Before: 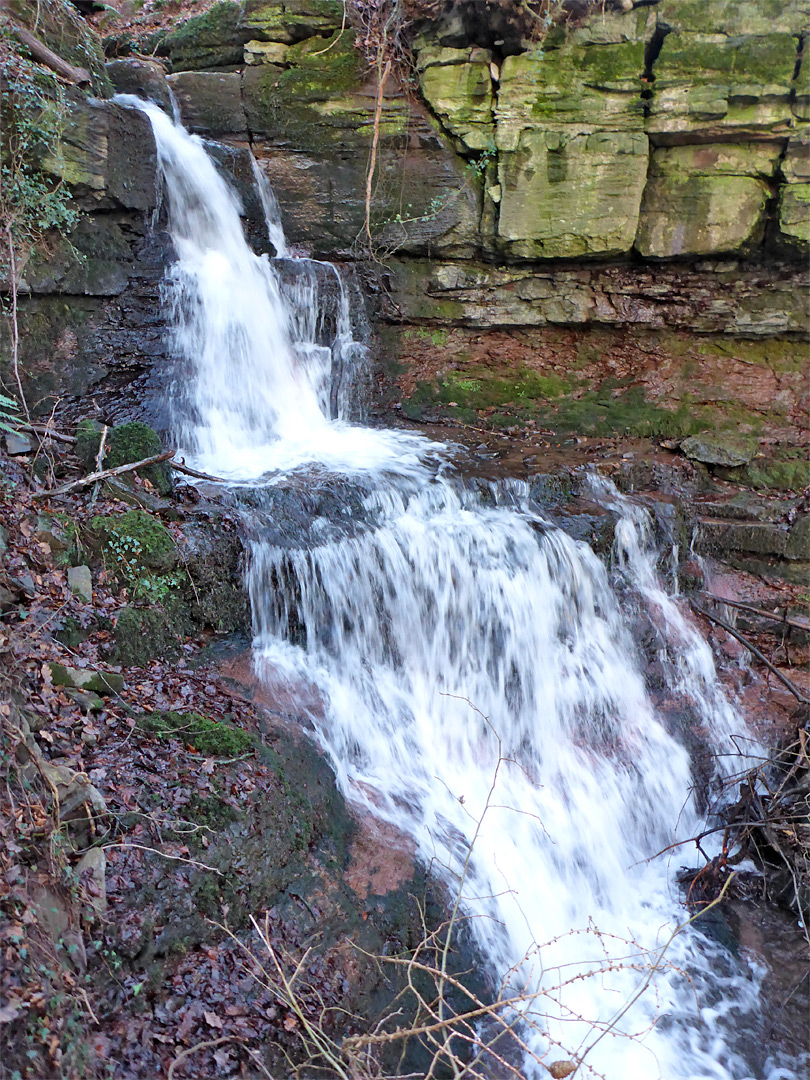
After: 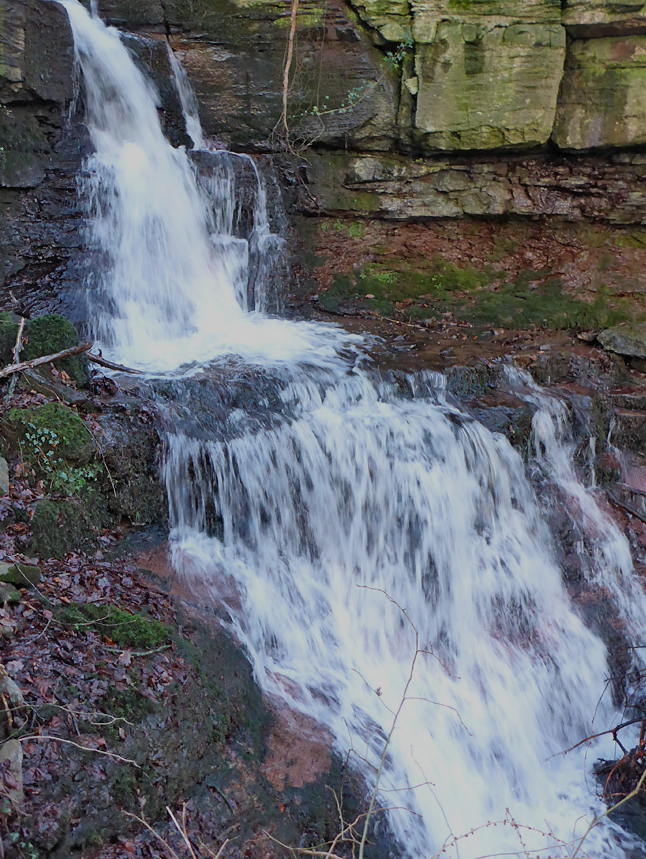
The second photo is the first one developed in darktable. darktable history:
exposure: exposure -0.587 EV, compensate exposure bias true, compensate highlight preservation false
tone equalizer: mask exposure compensation -0.51 EV
color correction: highlights a* -0.242, highlights b* -0.103
crop and rotate: left 10.261%, top 10.046%, right 9.962%, bottom 10.362%
tone curve: curves: ch0 [(0, 0) (0.003, 0.027) (0.011, 0.03) (0.025, 0.04) (0.044, 0.063) (0.069, 0.093) (0.1, 0.125) (0.136, 0.153) (0.177, 0.191) (0.224, 0.232) (0.277, 0.279) (0.335, 0.333) (0.399, 0.39) (0.468, 0.457) (0.543, 0.535) (0.623, 0.611) (0.709, 0.683) (0.801, 0.758) (0.898, 0.853) (1, 1)], color space Lab, independent channels, preserve colors none
